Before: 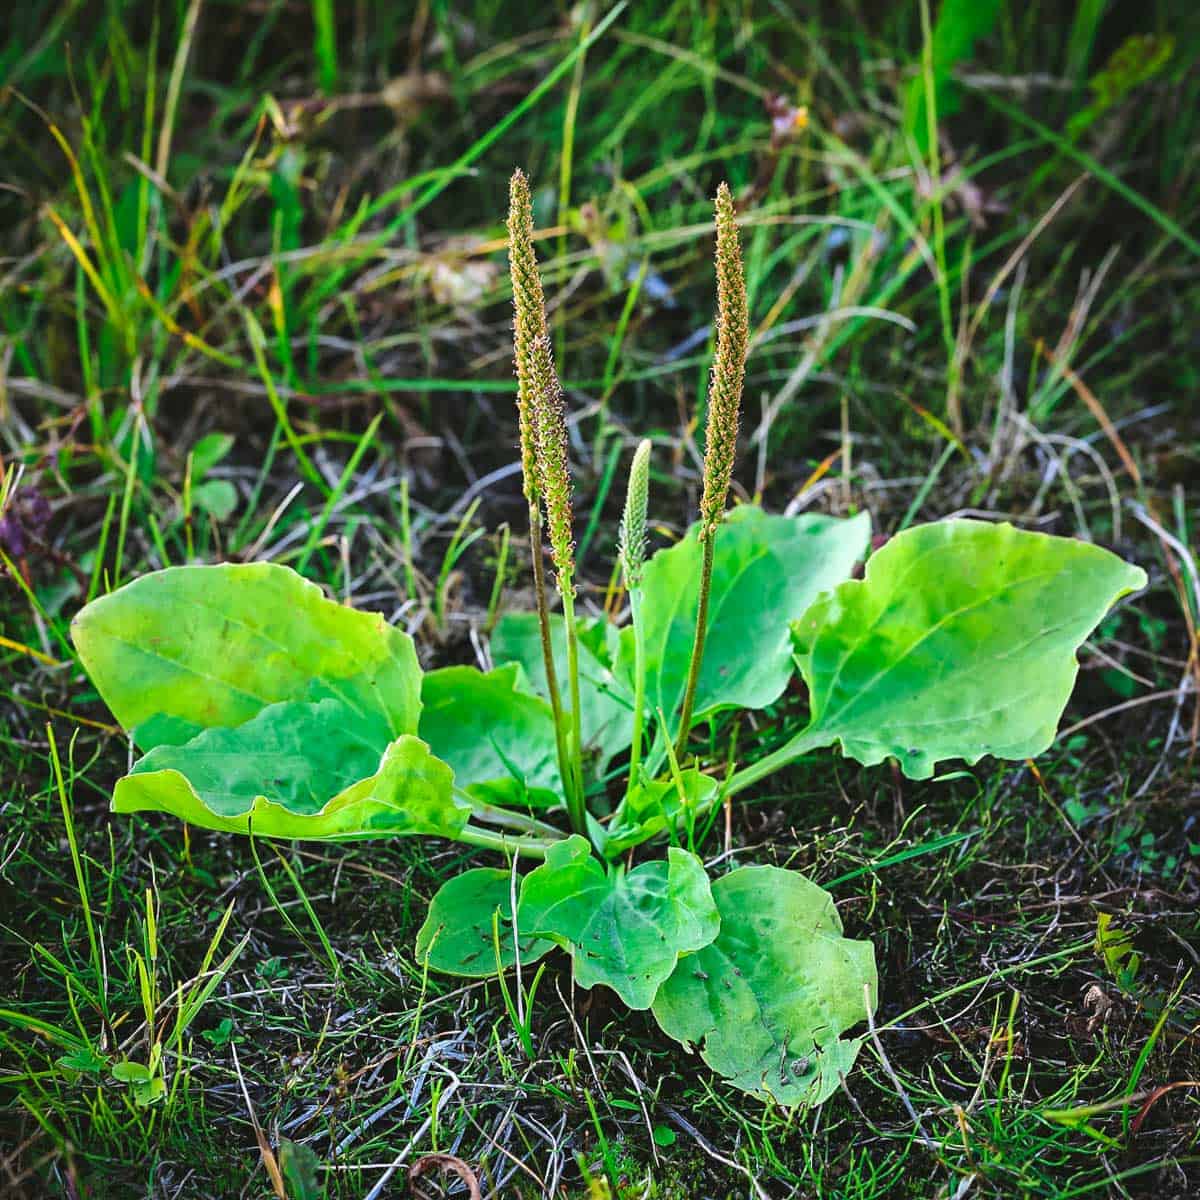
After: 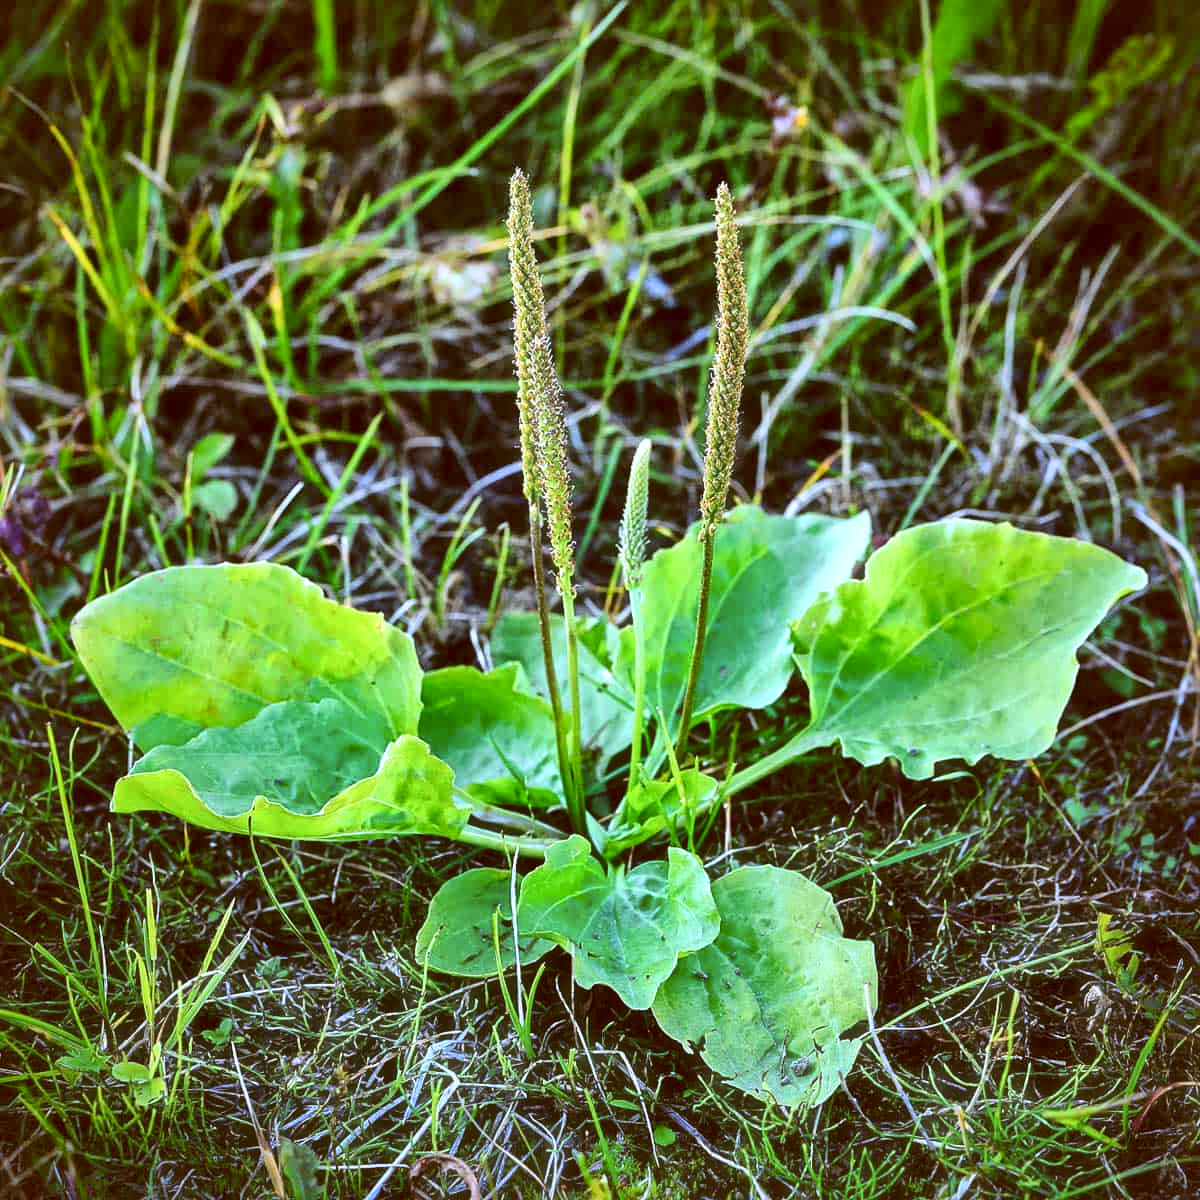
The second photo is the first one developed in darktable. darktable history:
haze removal: strength -0.09, distance 0.358, compatibility mode true, adaptive false
local contrast: mode bilateral grid, contrast 70, coarseness 75, detail 180%, midtone range 0.2
white balance: red 0.926, green 1.003, blue 1.133
color balance: lift [1, 1.011, 0.999, 0.989], gamma [1.109, 1.045, 1.039, 0.955], gain [0.917, 0.936, 0.952, 1.064], contrast 2.32%, contrast fulcrum 19%, output saturation 101%
